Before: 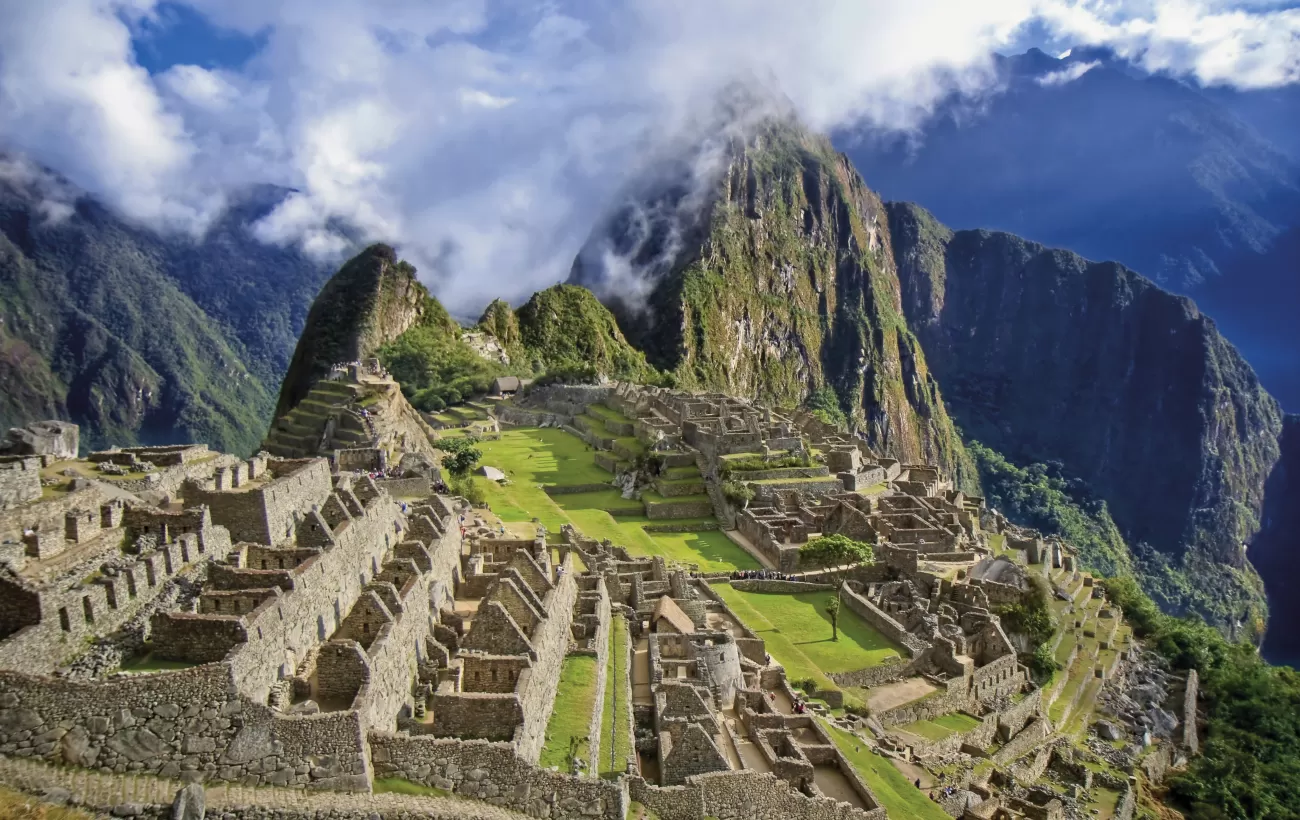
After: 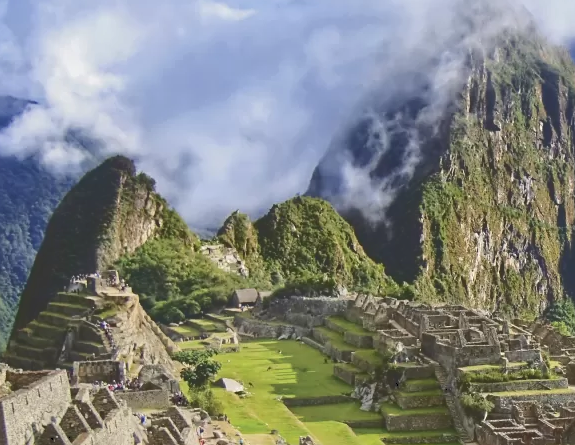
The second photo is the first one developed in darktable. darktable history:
sharpen: amount 0.216
crop: left 20.119%, top 10.837%, right 35.634%, bottom 34.294%
tone curve: curves: ch0 [(0, 0) (0.003, 0.211) (0.011, 0.211) (0.025, 0.215) (0.044, 0.218) (0.069, 0.224) (0.1, 0.227) (0.136, 0.233) (0.177, 0.247) (0.224, 0.275) (0.277, 0.309) (0.335, 0.366) (0.399, 0.438) (0.468, 0.515) (0.543, 0.586) (0.623, 0.658) (0.709, 0.735) (0.801, 0.821) (0.898, 0.889) (1, 1)], color space Lab, independent channels, preserve colors none
